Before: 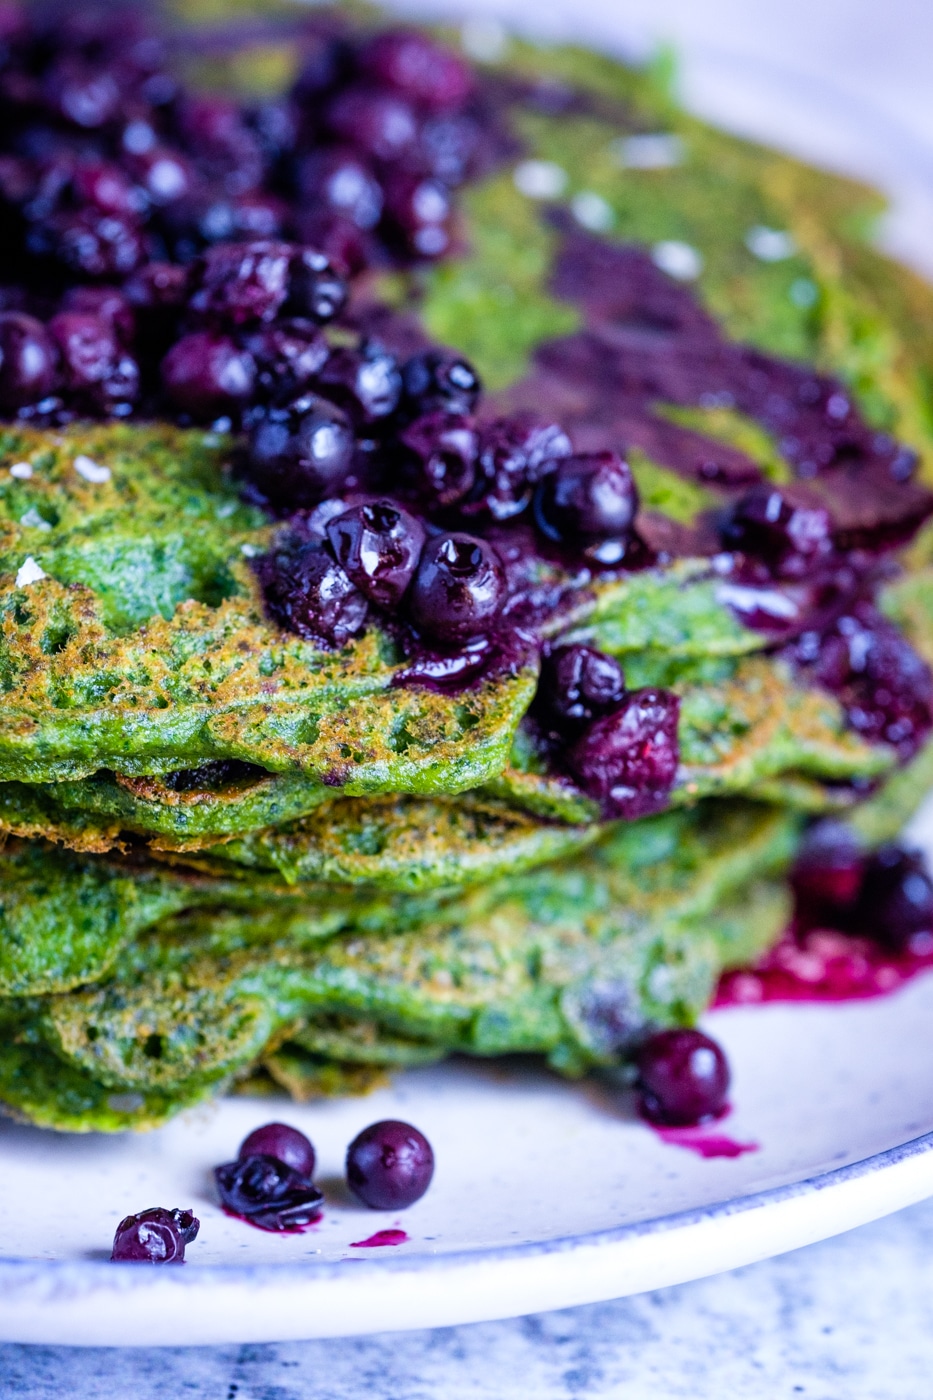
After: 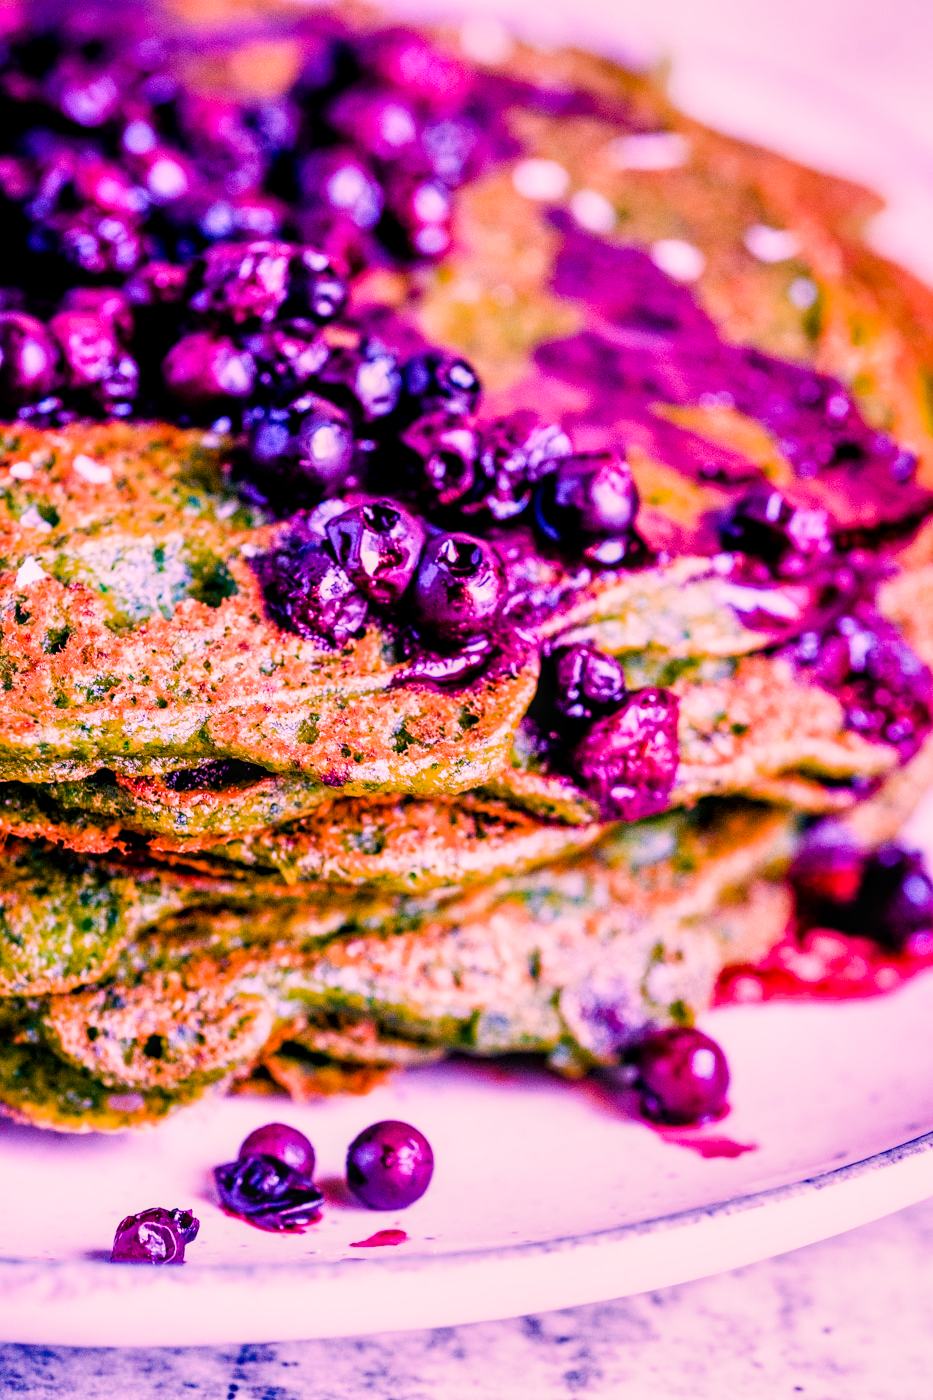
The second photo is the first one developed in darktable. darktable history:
color balance rgb: linear chroma grading › global chroma 3.45%, perceptual saturation grading › global saturation 11.24%, perceptual brilliance grading › global brilliance 3.04%, global vibrance 2.8%
color reconstruction: threshold 104.79, spatial extent 406.79
diffuse or sharpen: iterations 2, sharpness 0.5%, radius span 29, edge sensitivity 3, edge threshold 1, 1st order anisotropy 100%, 3rd order anisotropy 100%, 1st order speed 4.61%, 2nd order speed 12.5%, 3rd order speed 6.47%, 4th order speed 12.37%
color calibration: illuminant same as pipeline (D50), x 0.346, y 0.359, temperature 5002.42 K
white balance: red 2.064, blue 1.369, emerald 1
sigmoid: contrast 1.54, target black 0
local contrast: highlights 55%, shadows 52%, detail 130%, midtone range 0.452
shadows and highlights: shadows 32.83, highlights -47.7, soften with gaussian
